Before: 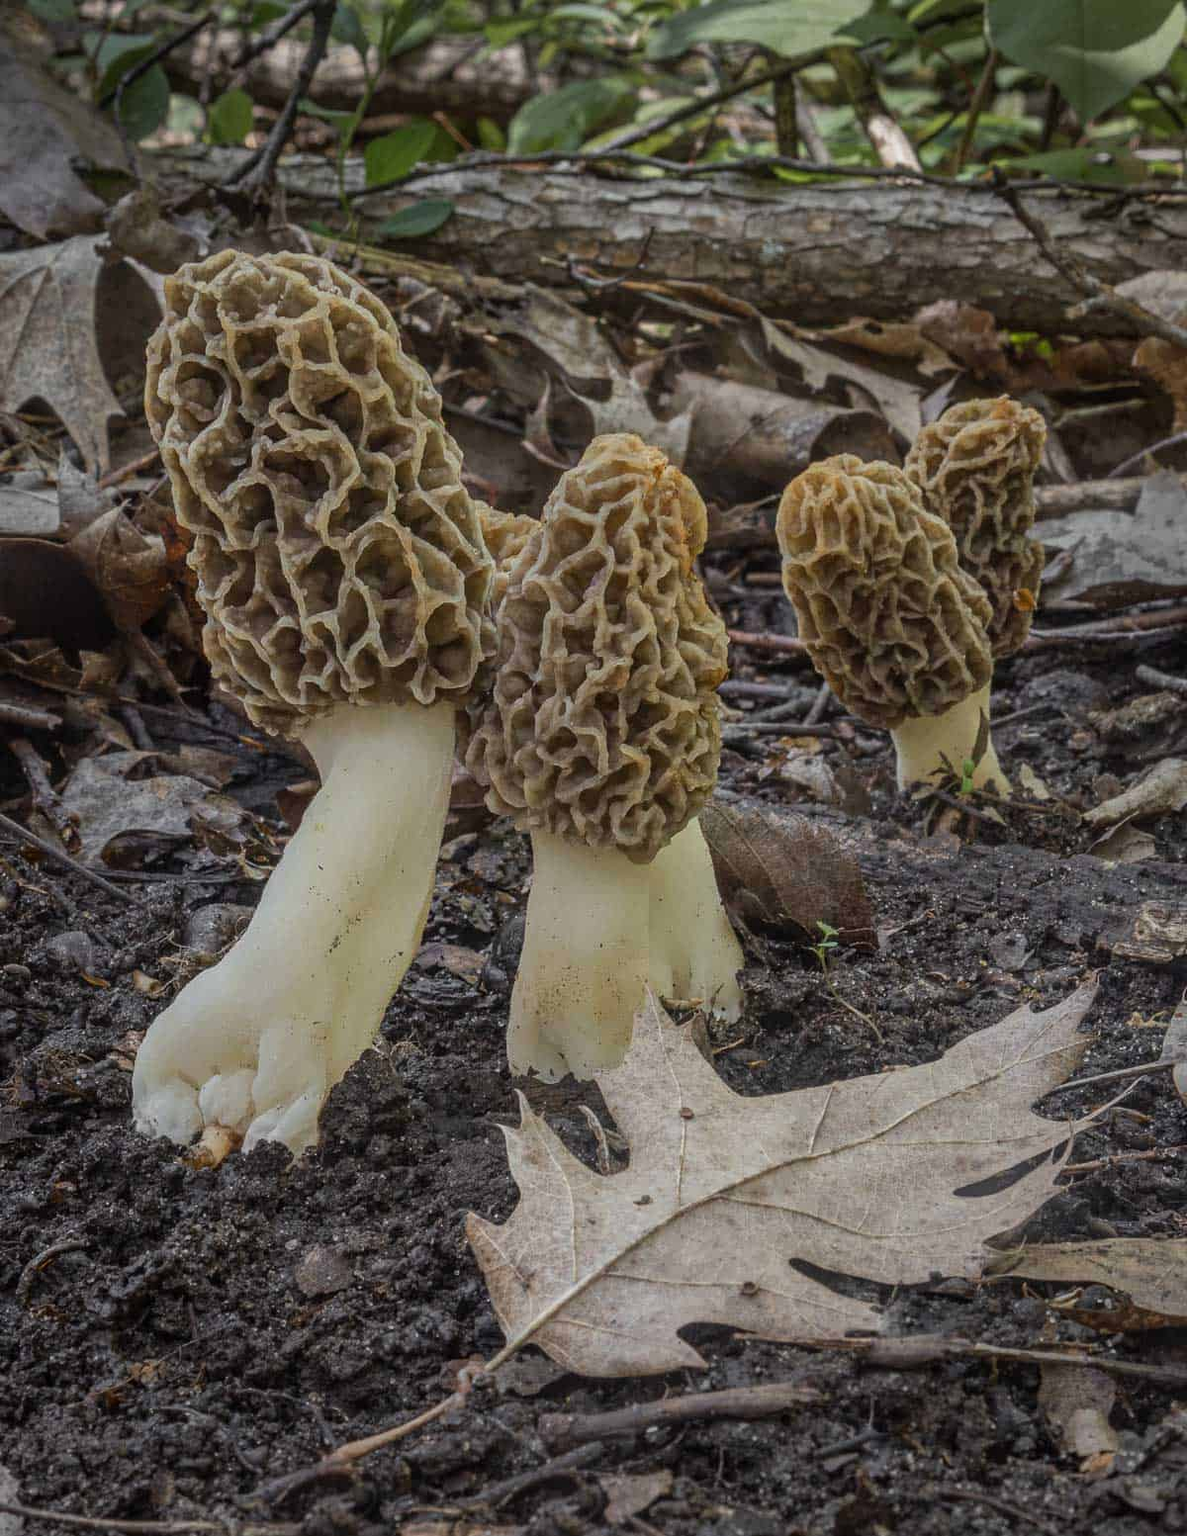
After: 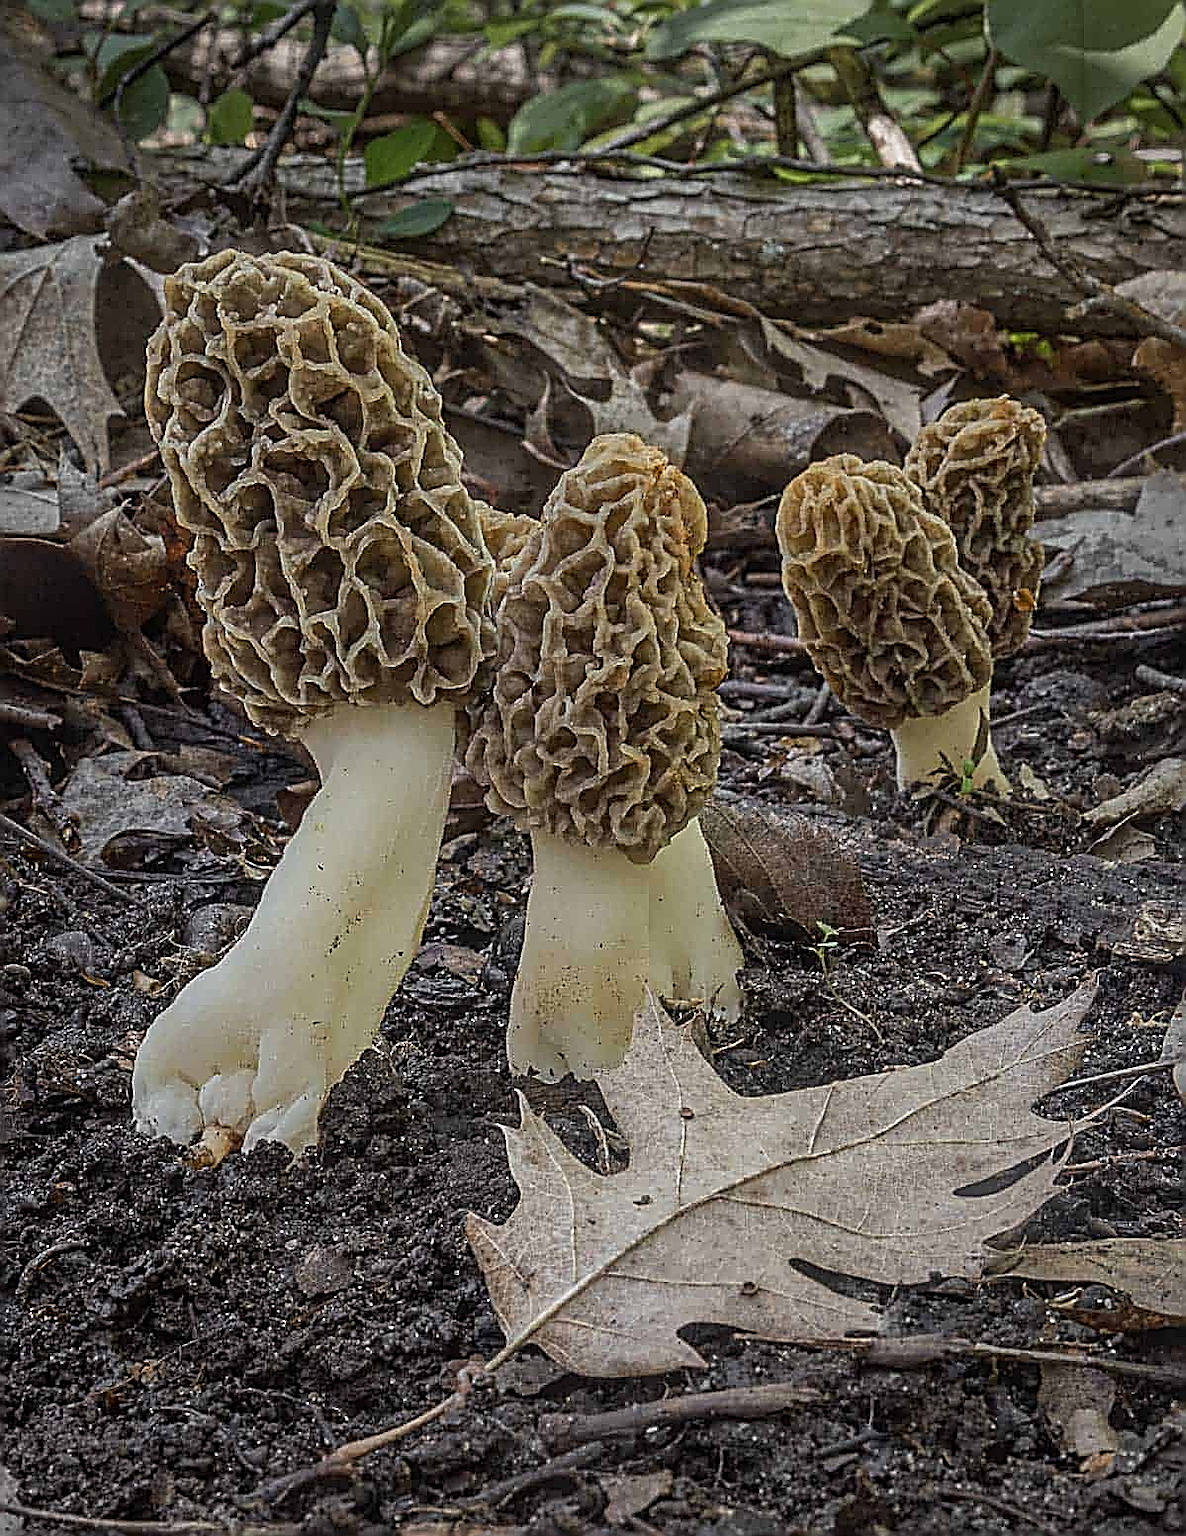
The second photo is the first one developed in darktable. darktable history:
sharpen: amount 1.985
